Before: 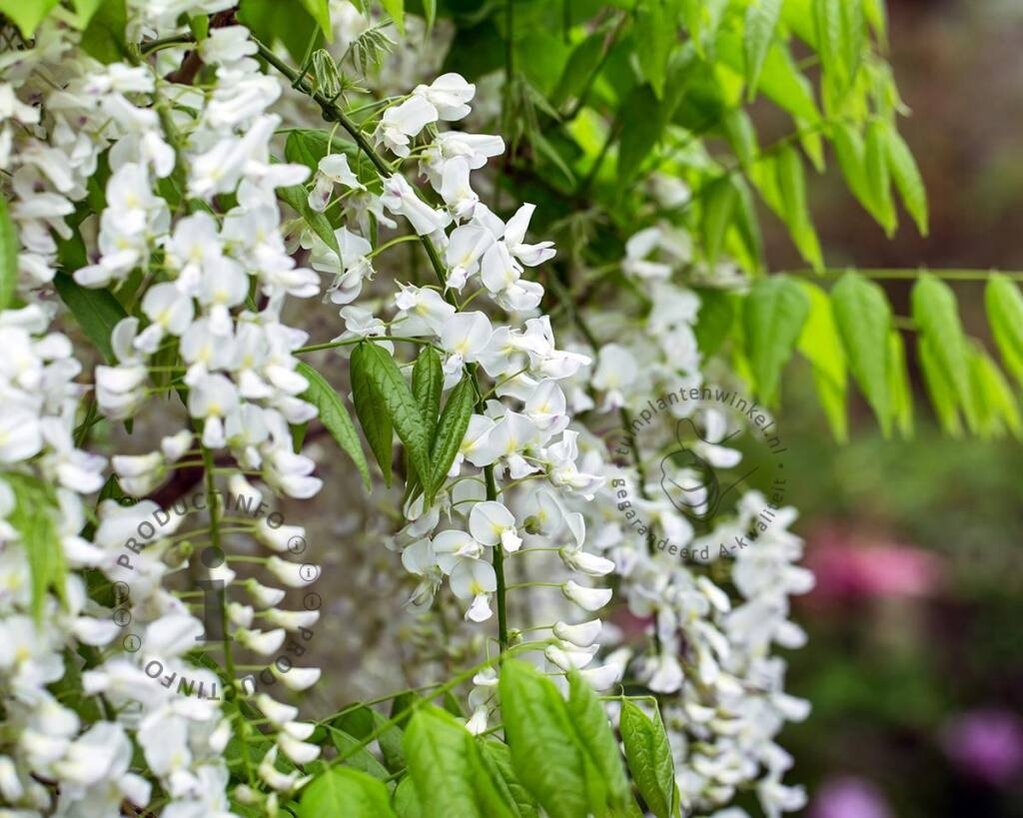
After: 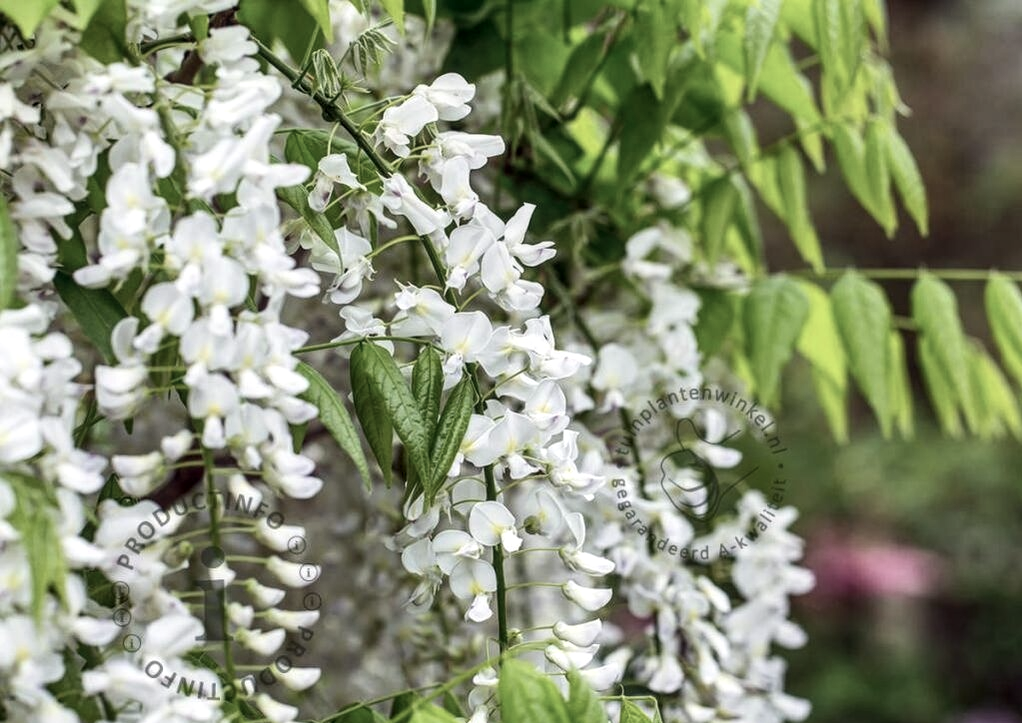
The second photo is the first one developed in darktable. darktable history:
crop and rotate: top 0%, bottom 11.534%
contrast brightness saturation: contrast 0.1, saturation -0.369
color balance rgb: shadows lift › luminance -7.289%, shadows lift › chroma 2.272%, shadows lift › hue 166.66°, perceptual saturation grading › global saturation 0.847%, global vibrance 14.951%
local contrast: on, module defaults
